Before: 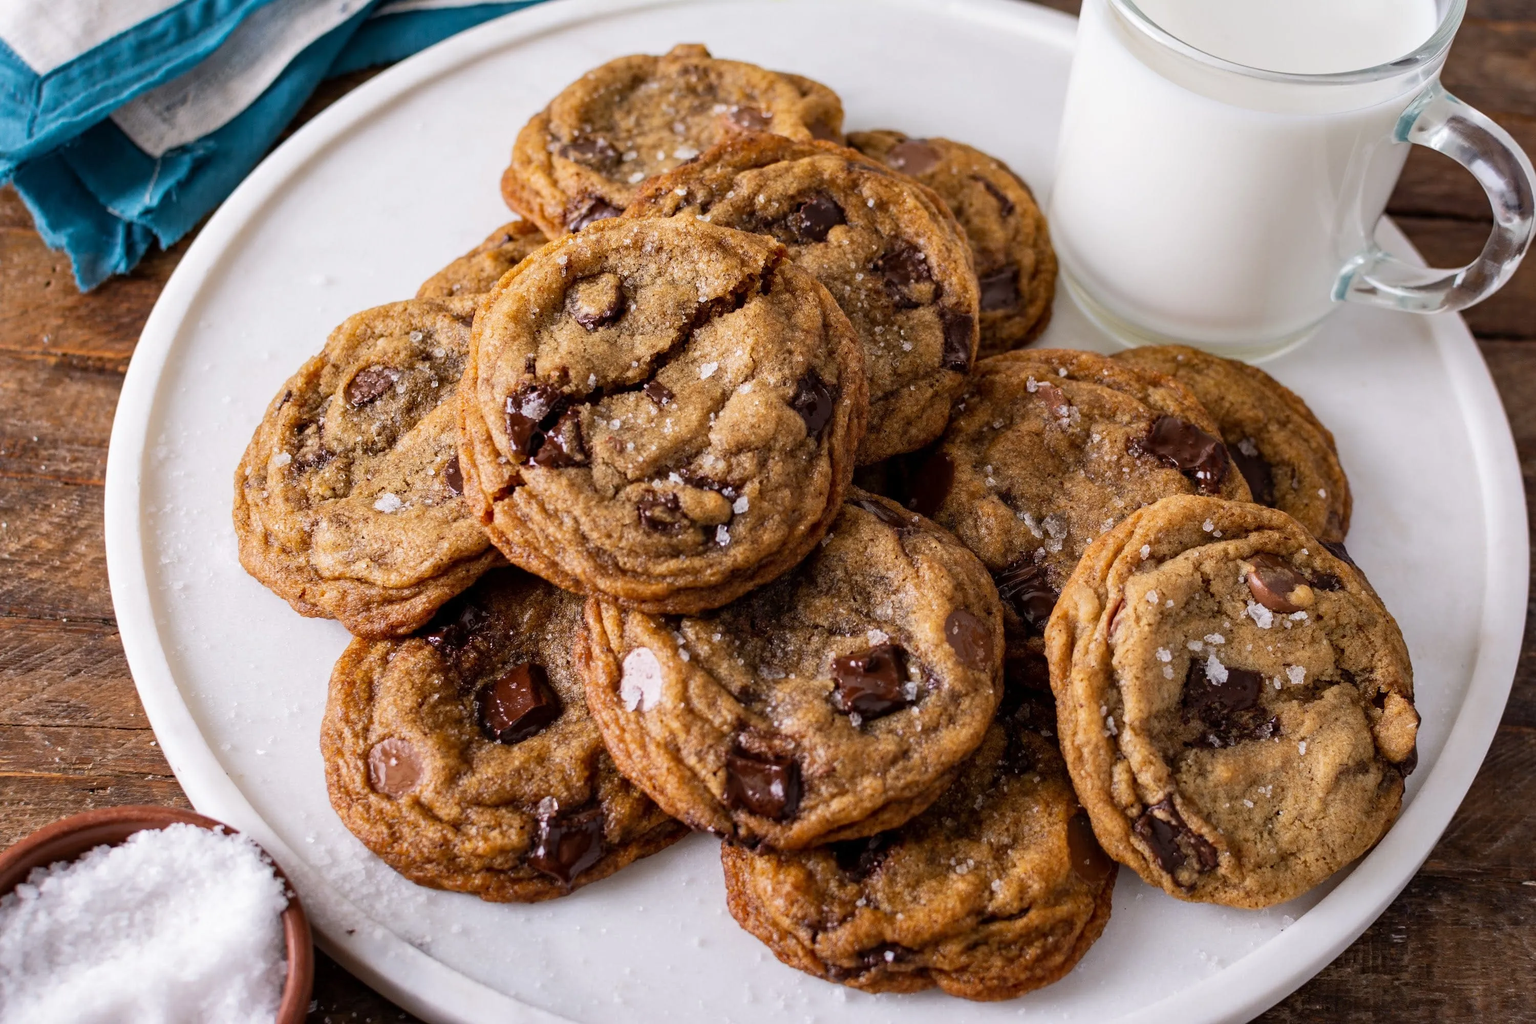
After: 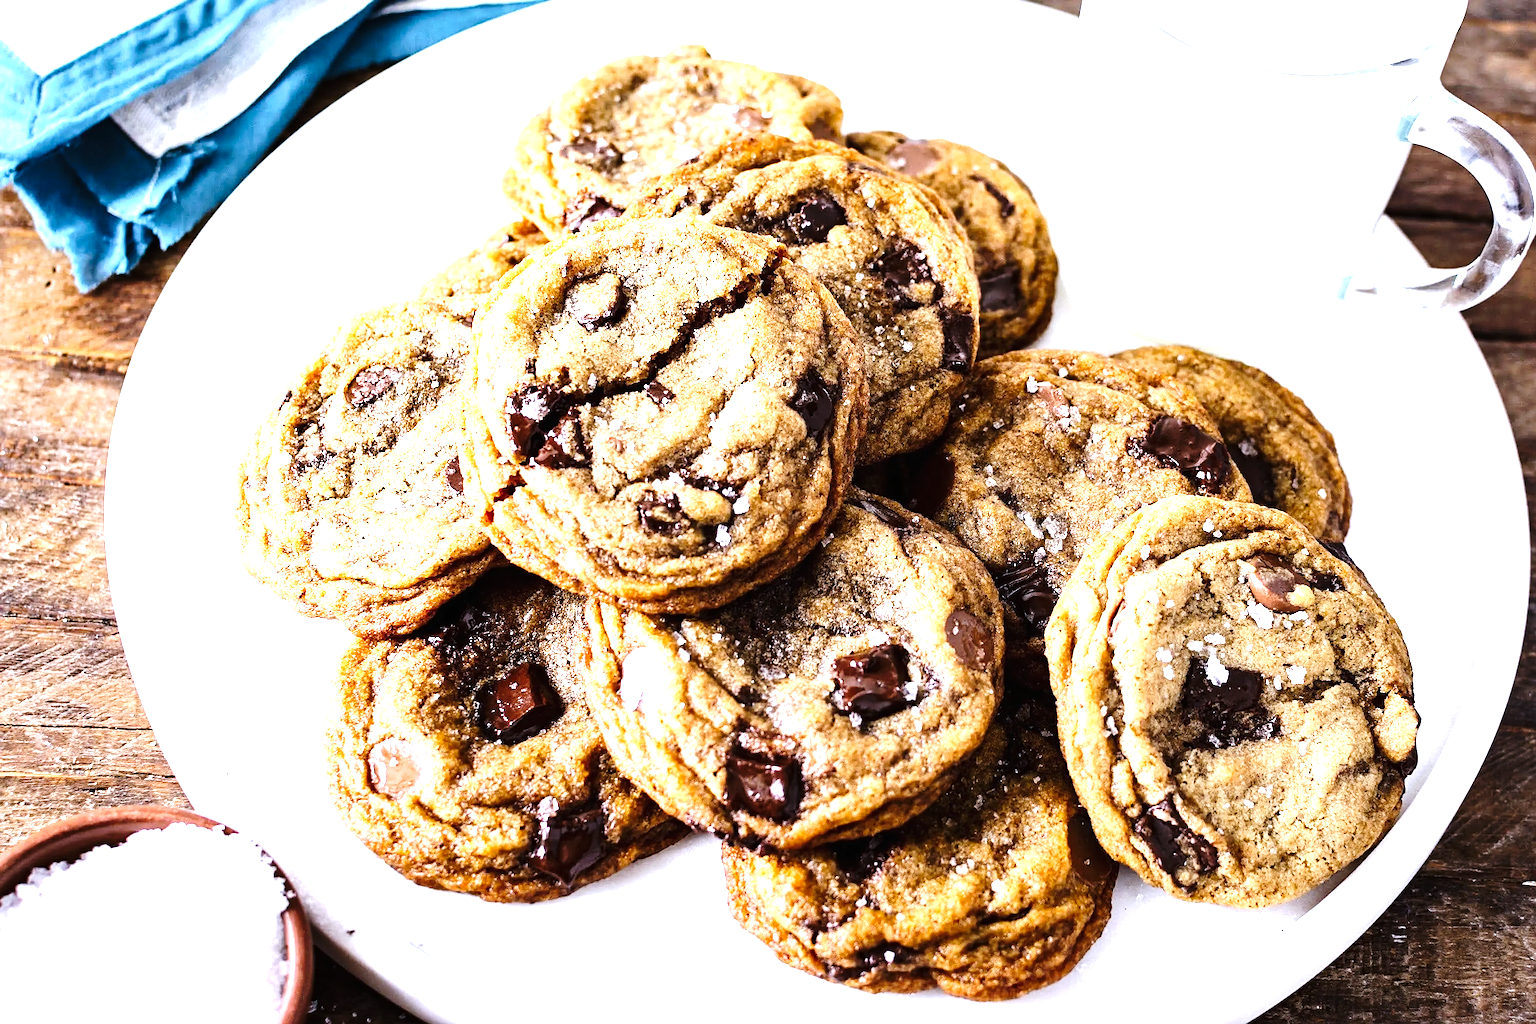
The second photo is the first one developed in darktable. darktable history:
tone equalizer: -8 EV -1.08 EV, -7 EV -1.01 EV, -6 EV -0.867 EV, -5 EV -0.578 EV, -3 EV 0.578 EV, -2 EV 0.867 EV, -1 EV 1.01 EV, +0 EV 1.08 EV, edges refinement/feathering 500, mask exposure compensation -1.57 EV, preserve details no
white balance: red 0.926, green 1.003, blue 1.133
tone curve: curves: ch0 [(0, 0) (0.003, 0.008) (0.011, 0.017) (0.025, 0.027) (0.044, 0.043) (0.069, 0.059) (0.1, 0.086) (0.136, 0.112) (0.177, 0.152) (0.224, 0.203) (0.277, 0.277) (0.335, 0.346) (0.399, 0.439) (0.468, 0.527) (0.543, 0.613) (0.623, 0.693) (0.709, 0.787) (0.801, 0.863) (0.898, 0.927) (1, 1)], preserve colors none
sharpen: on, module defaults
exposure: black level correction 0, exposure 1.1 EV, compensate exposure bias true, compensate highlight preservation false
